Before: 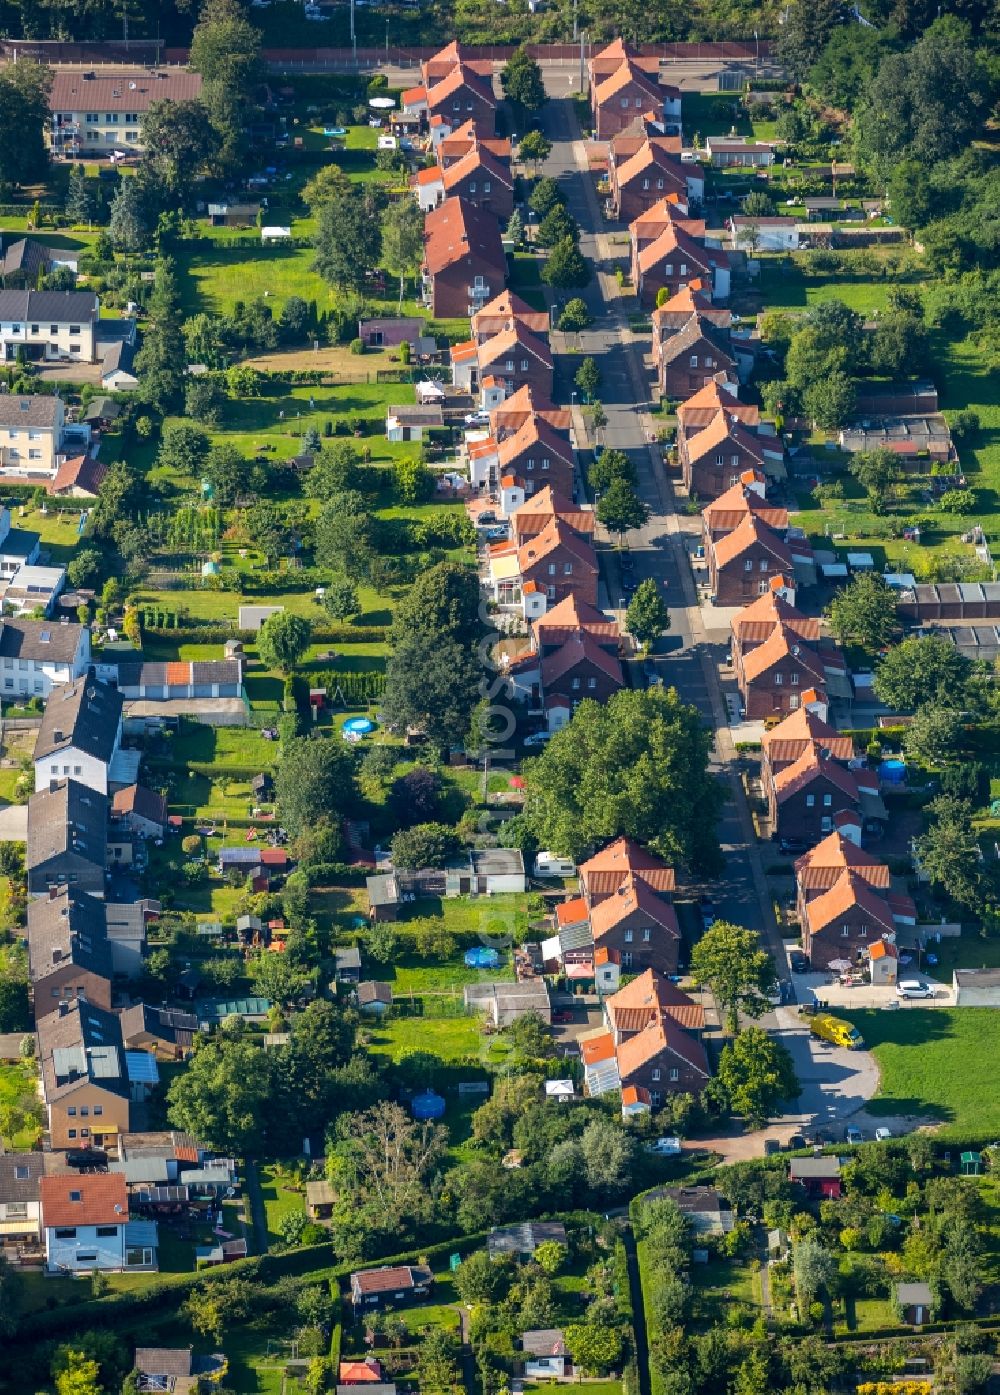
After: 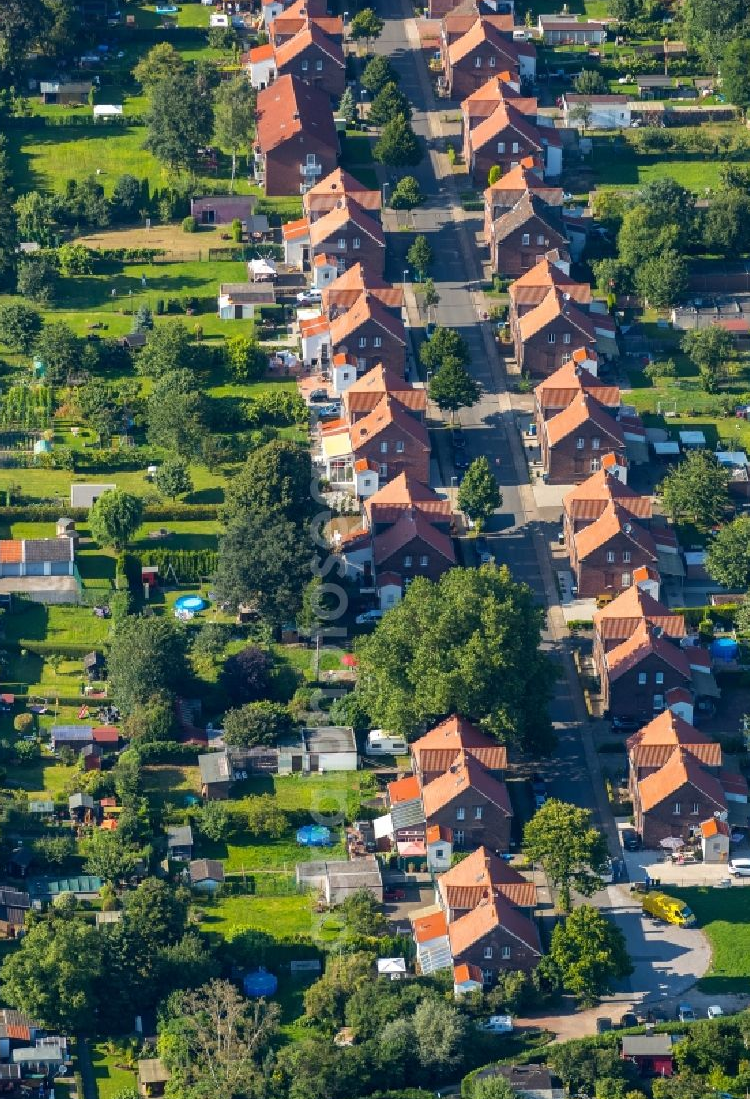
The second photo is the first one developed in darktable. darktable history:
crop: left 16.804%, top 8.787%, right 8.184%, bottom 12.425%
